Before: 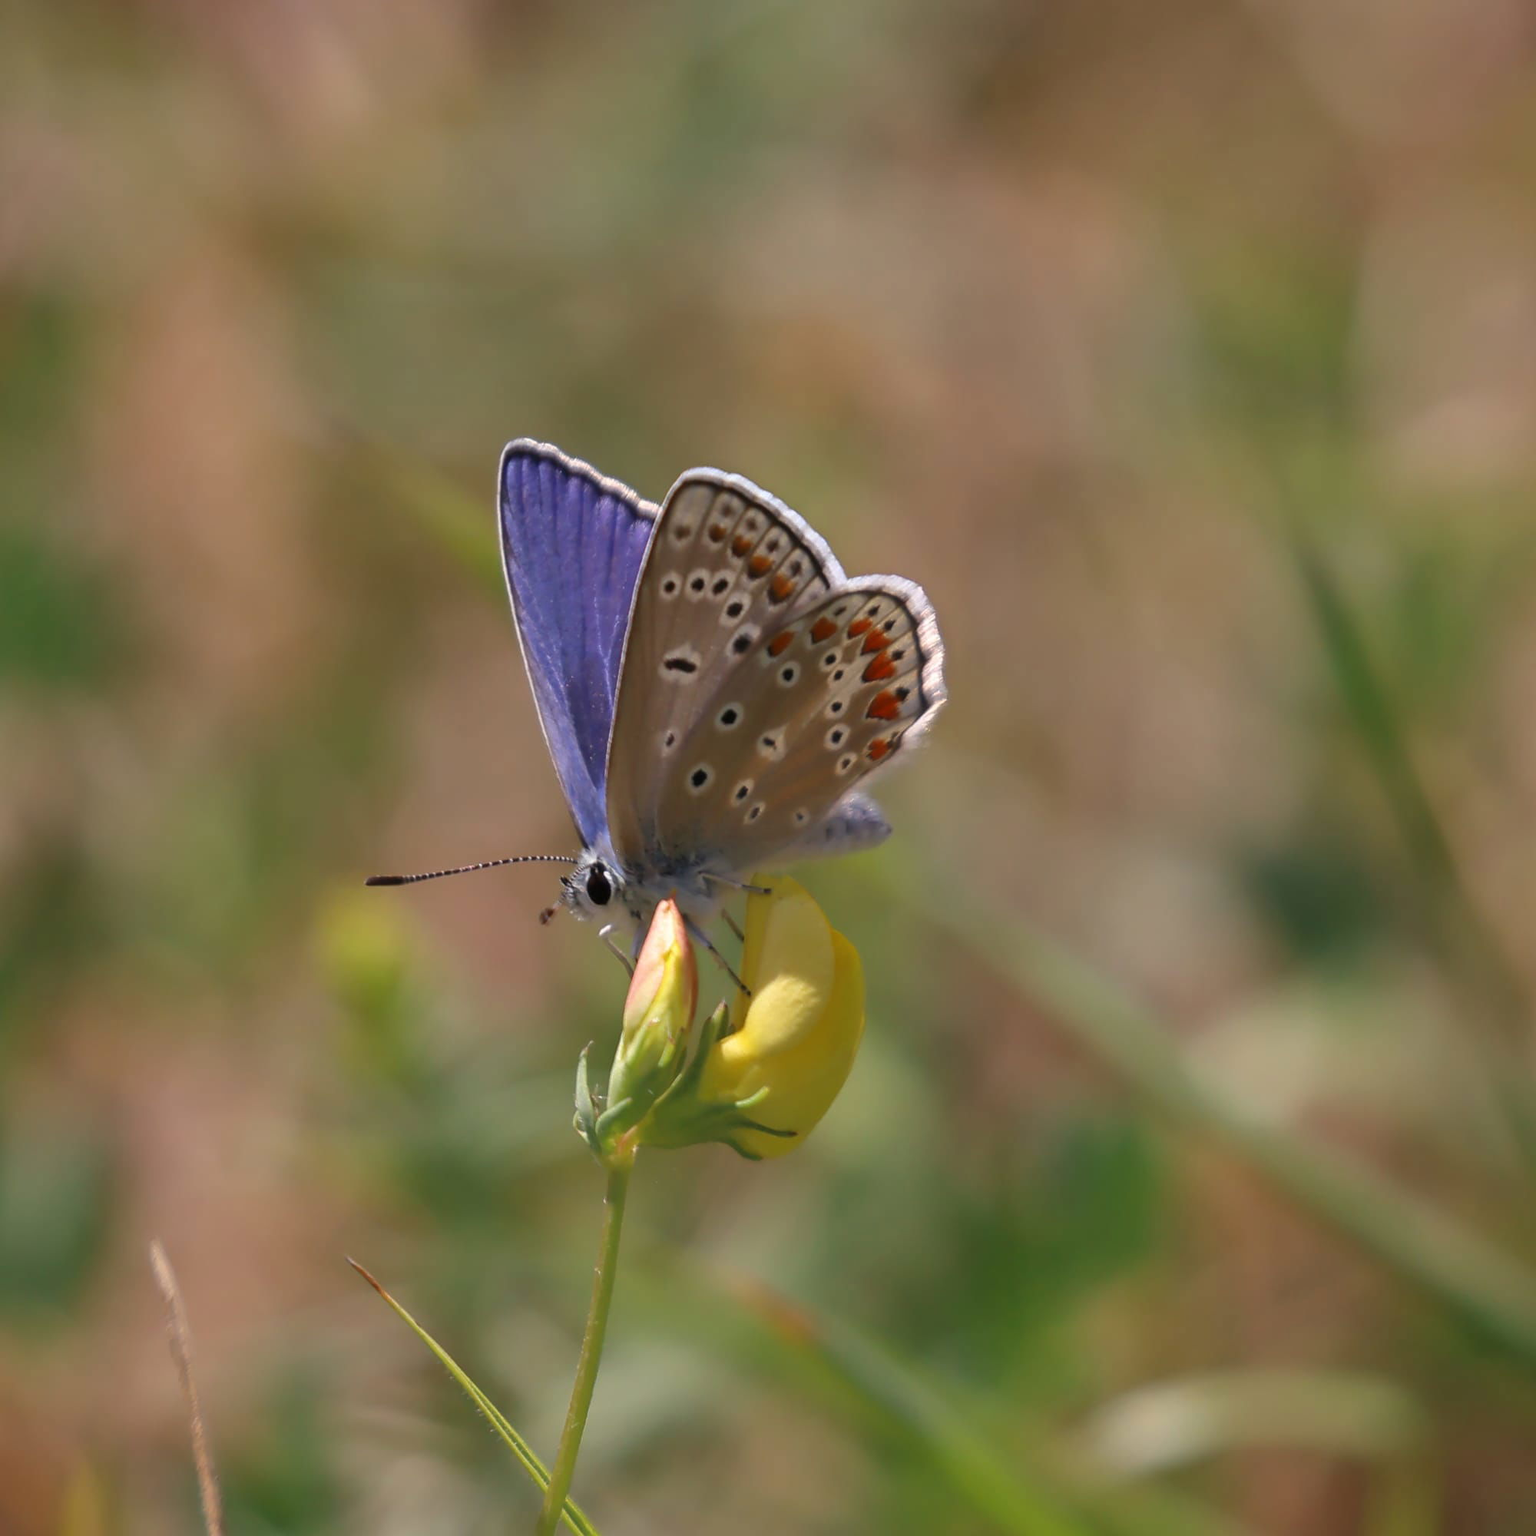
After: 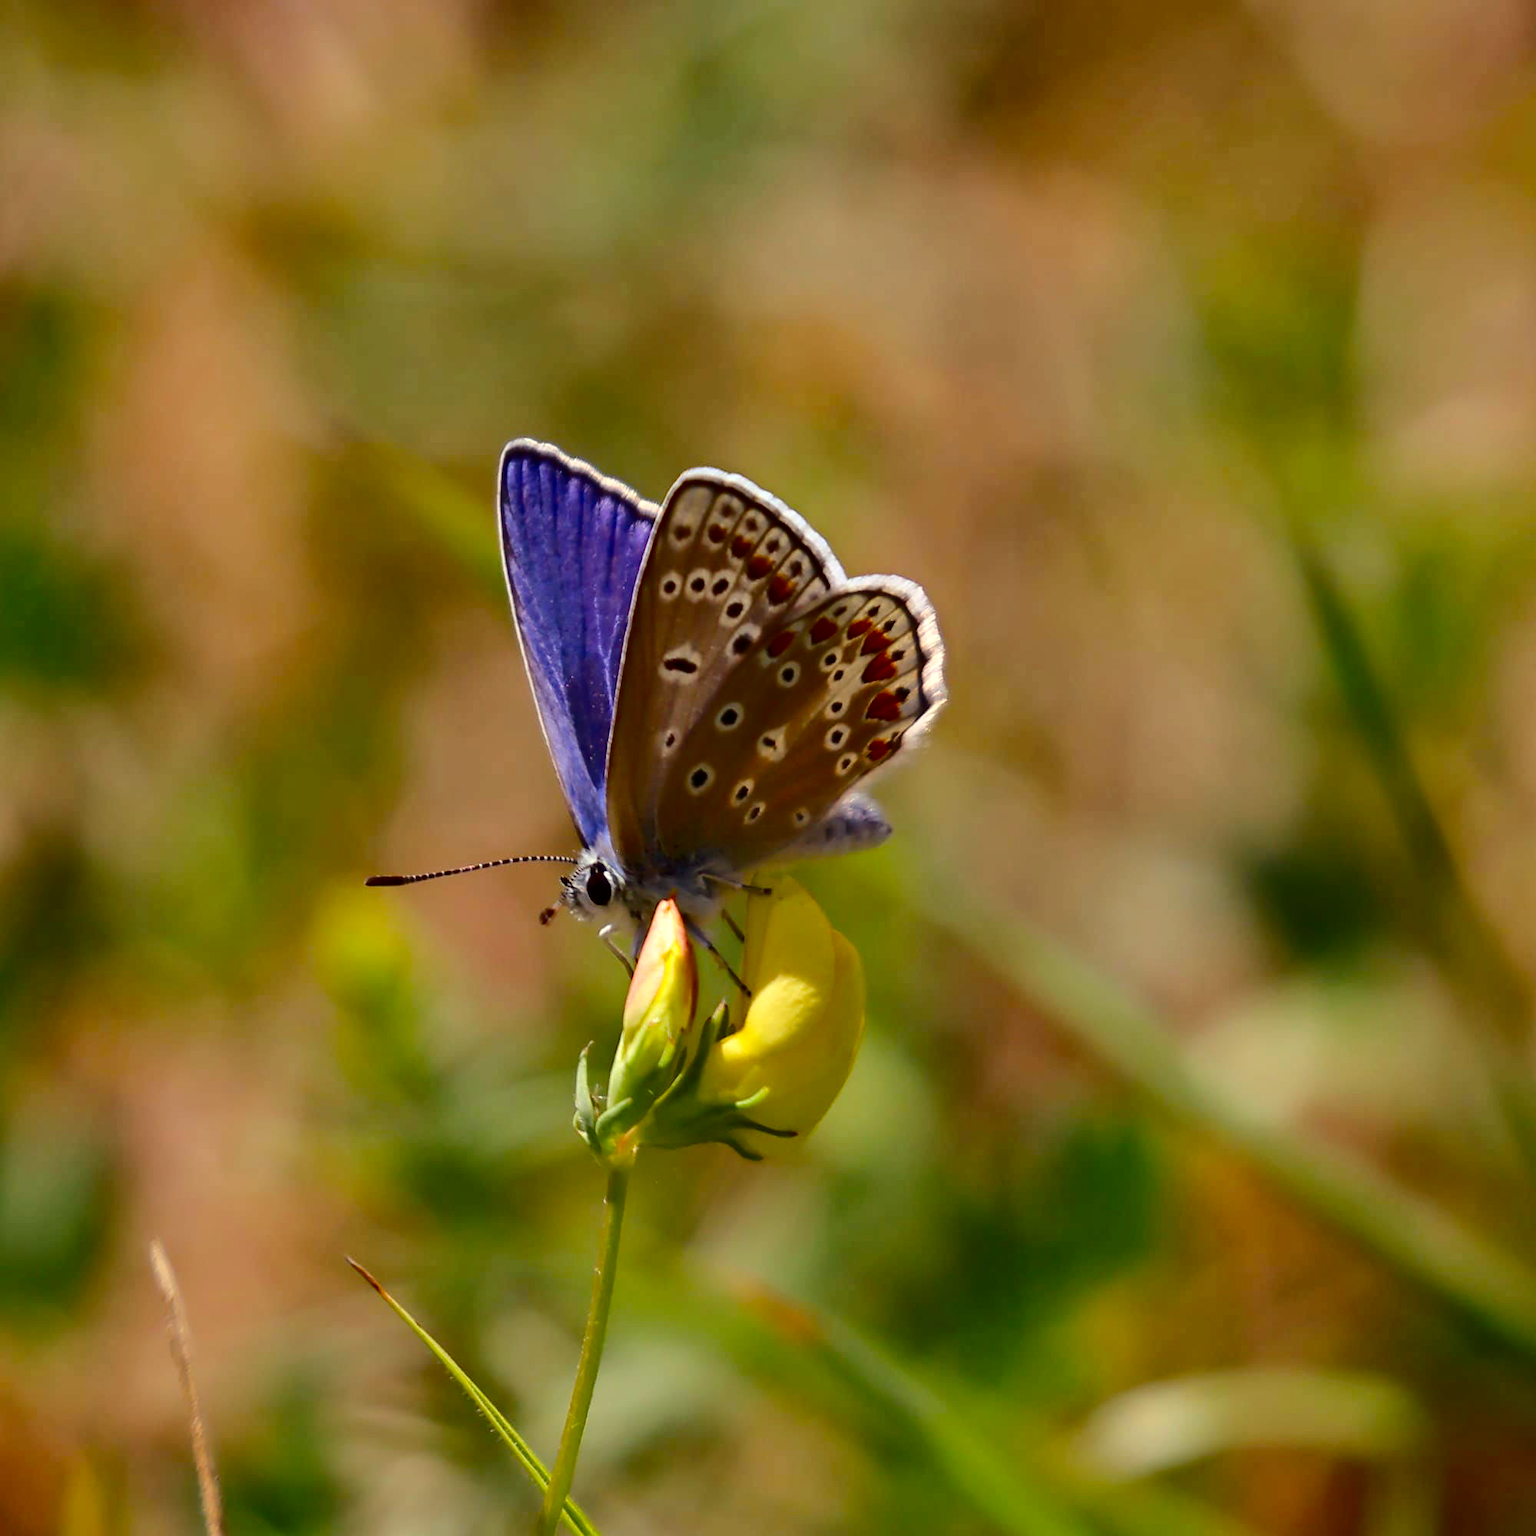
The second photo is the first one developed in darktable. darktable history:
contrast brightness saturation: contrast 0.121, brightness -0.121, saturation 0.196
color balance rgb: shadows lift › luminance -20.354%, power › luminance -3.691%, power › chroma 0.534%, power › hue 37.3°, linear chroma grading › global chroma 0.345%, perceptual saturation grading › global saturation 20%, perceptual saturation grading › highlights -25.847%, perceptual saturation grading › shadows 50.294%, perceptual brilliance grading › global brilliance 3.263%, global vibrance 9.709%
tone curve: curves: ch0 [(0, 0) (0.003, 0.002) (0.011, 0.007) (0.025, 0.016) (0.044, 0.027) (0.069, 0.045) (0.1, 0.077) (0.136, 0.114) (0.177, 0.166) (0.224, 0.241) (0.277, 0.328) (0.335, 0.413) (0.399, 0.498) (0.468, 0.572) (0.543, 0.638) (0.623, 0.711) (0.709, 0.786) (0.801, 0.853) (0.898, 0.929) (1, 1)], color space Lab, independent channels, preserve colors none
color correction: highlights a* -4.35, highlights b* 7.16
